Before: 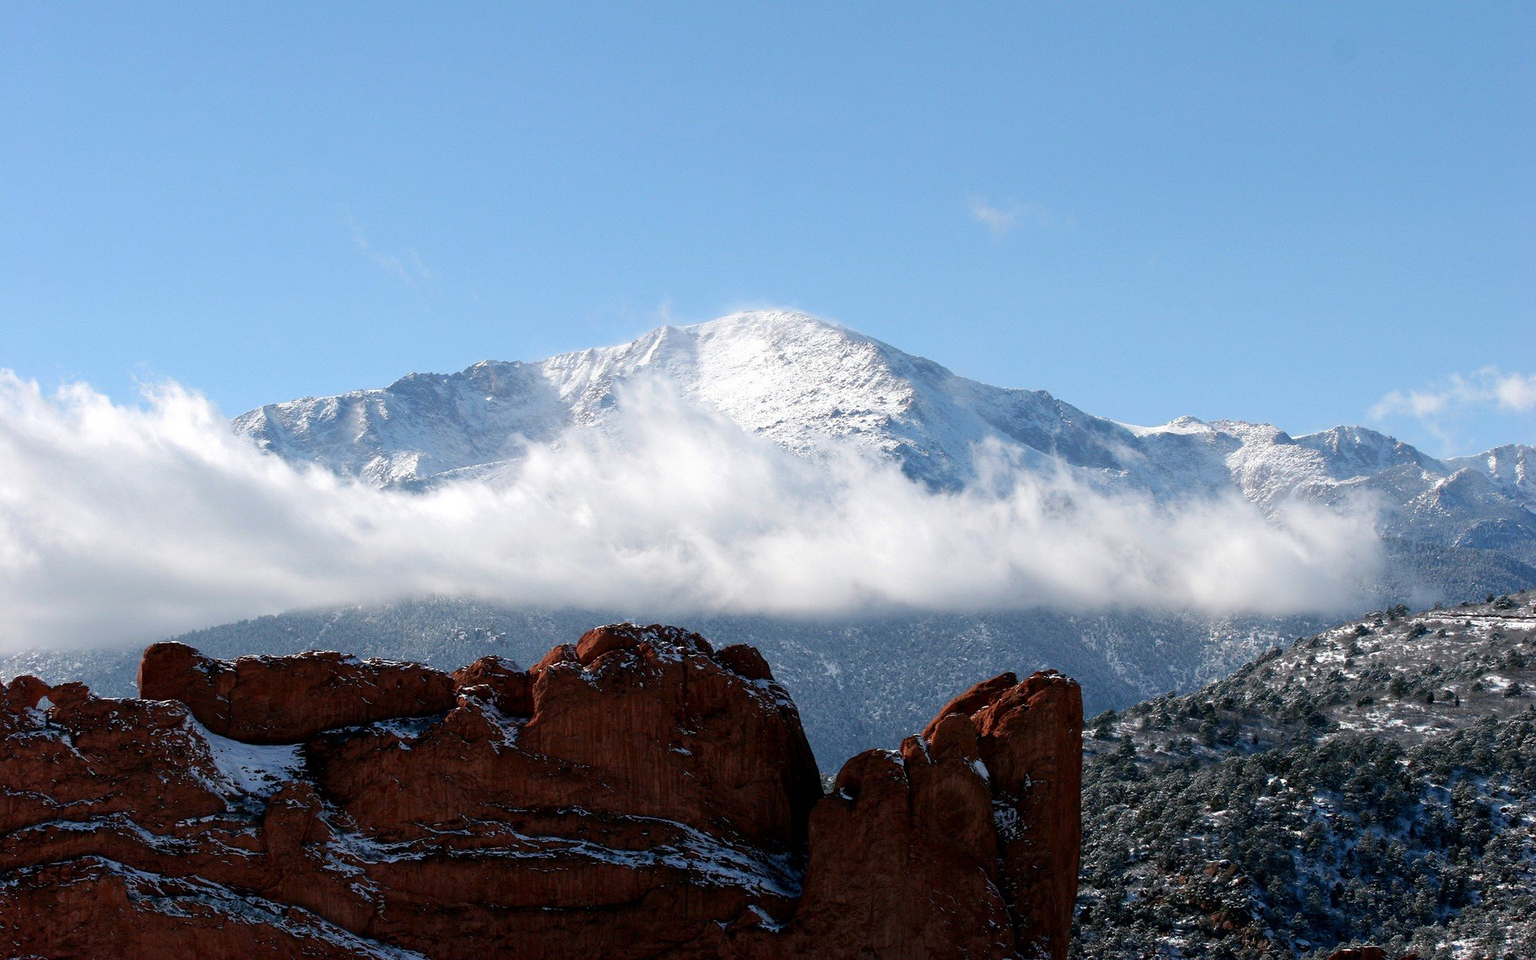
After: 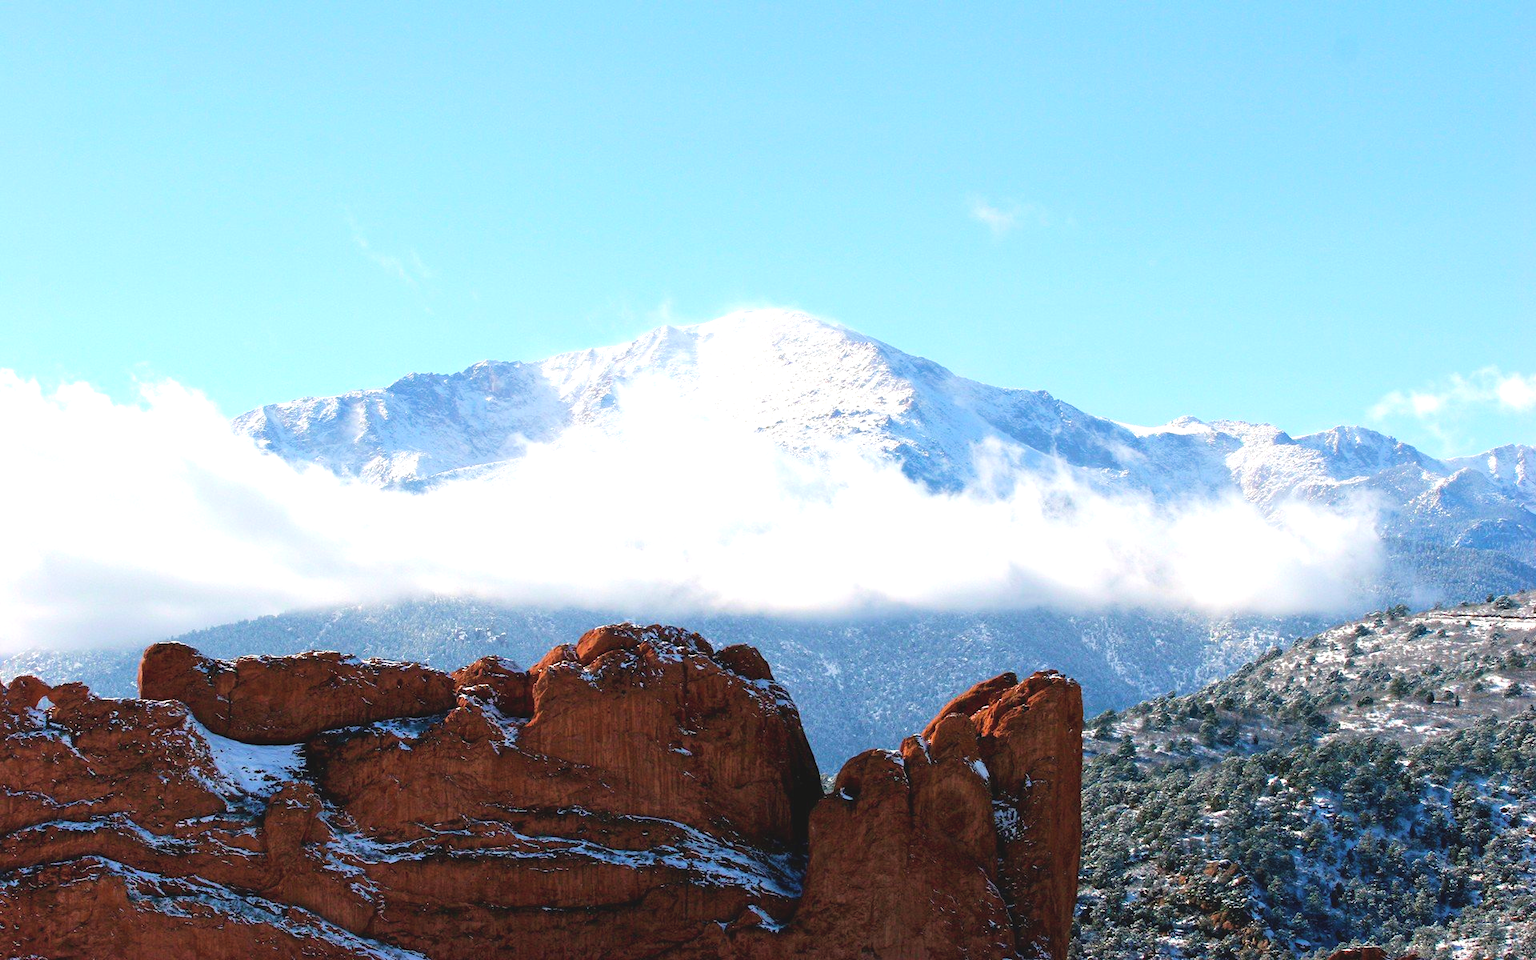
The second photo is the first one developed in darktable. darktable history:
color balance rgb: linear chroma grading › global chroma 14.485%, perceptual saturation grading › global saturation 1.071%, perceptual saturation grading › highlights -1.482%, perceptual saturation grading › mid-tones 4.701%, perceptual saturation grading › shadows 6.866%, global vibrance 20%
contrast brightness saturation: brightness 0.153
color correction: highlights b* 2.91
velvia: on, module defaults
exposure: black level correction -0.002, exposure 0.71 EV, compensate highlight preservation false
